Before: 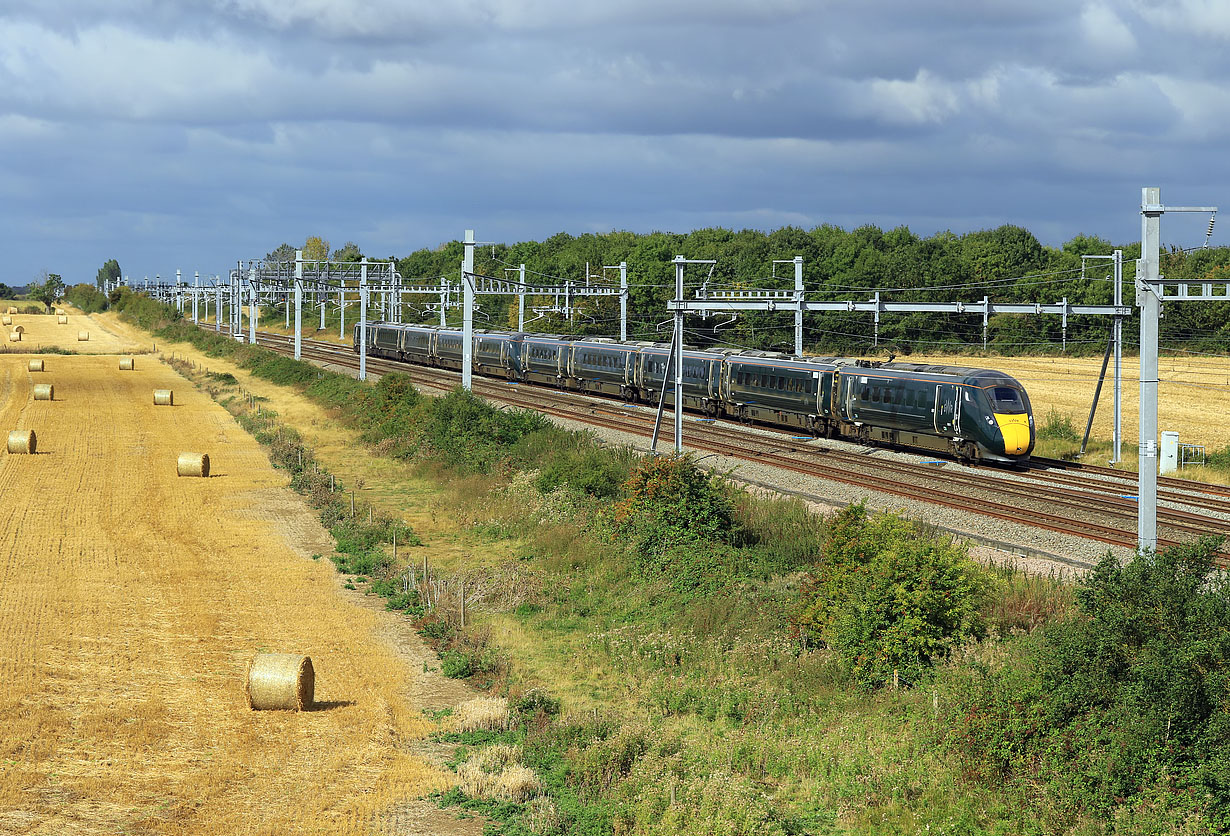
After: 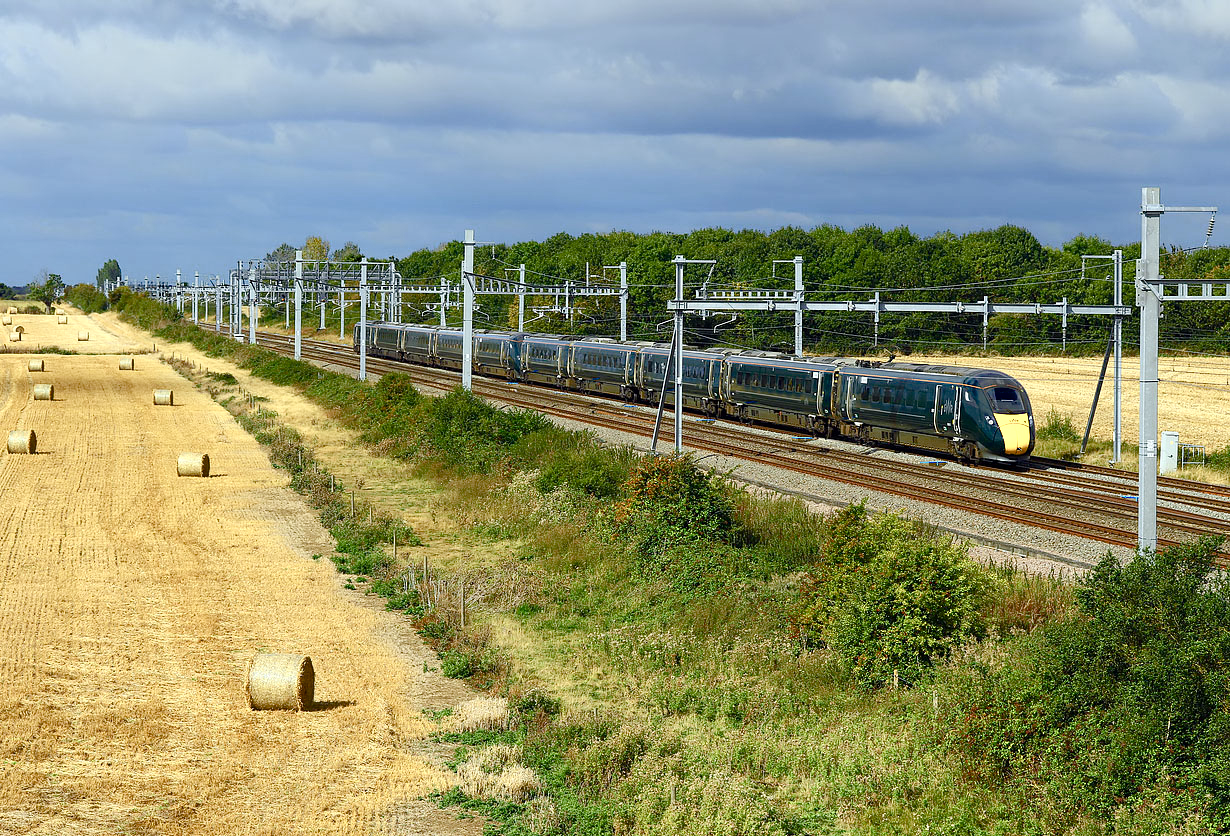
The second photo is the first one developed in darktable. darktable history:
color balance rgb: power › hue 169.63°, linear chroma grading › global chroma 14.547%, perceptual saturation grading › global saturation 20%, perceptual saturation grading › highlights -49.795%, perceptual saturation grading › shadows 24.095%, global vibrance 6.763%, saturation formula JzAzBz (2021)
